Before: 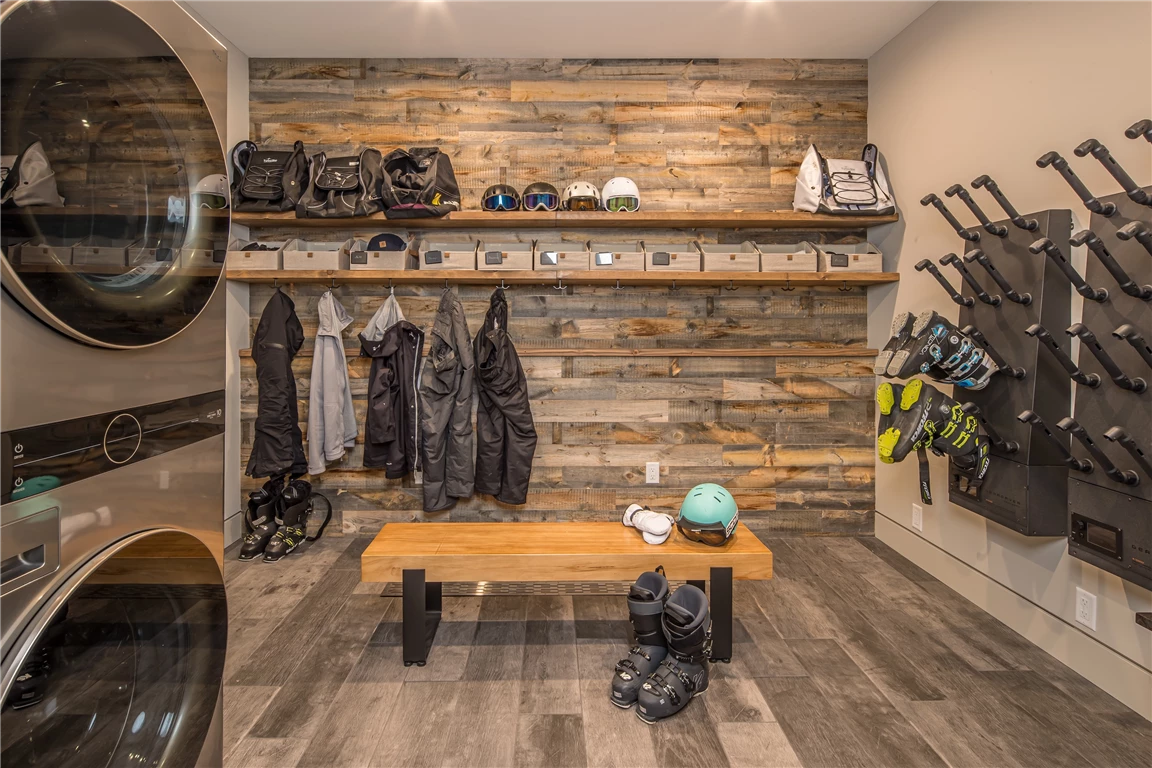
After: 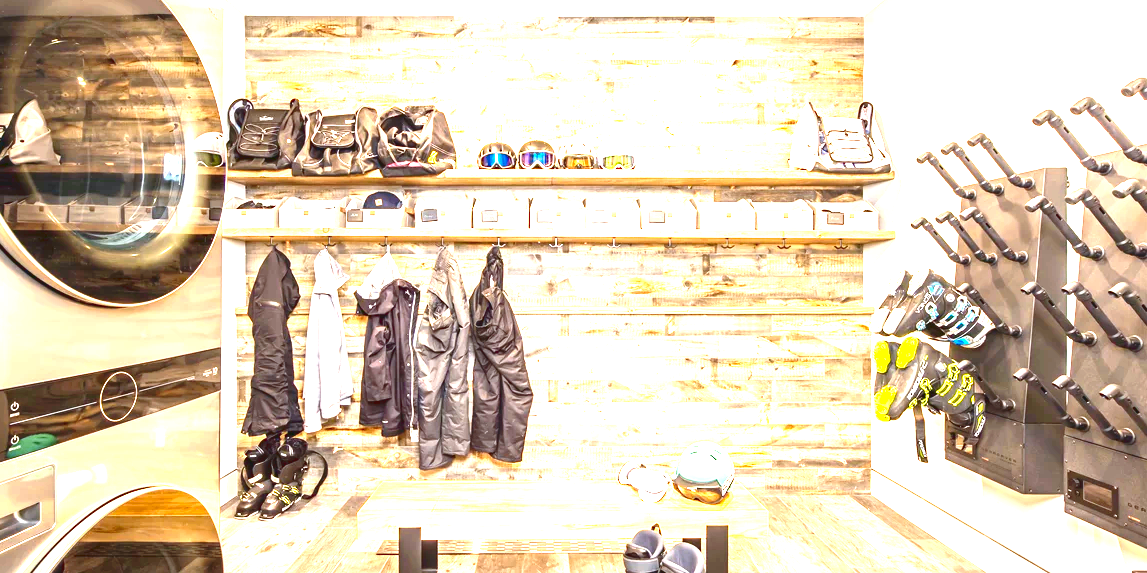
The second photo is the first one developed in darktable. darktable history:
sharpen: radius 5.325, amount 0.312, threshold 26.433
levels: levels [0, 0.281, 0.562]
crop: left 0.387%, top 5.469%, bottom 19.809%
white balance: red 0.982, blue 1.018
tone curve: curves: ch0 [(0, 0.047) (0.199, 0.263) (0.47, 0.555) (0.805, 0.839) (1, 0.962)], color space Lab, linked channels, preserve colors none
color zones: curves: ch0 [(0.099, 0.624) (0.257, 0.596) (0.384, 0.376) (0.529, 0.492) (0.697, 0.564) (0.768, 0.532) (0.908, 0.644)]; ch1 [(0.112, 0.564) (0.254, 0.612) (0.432, 0.676) (0.592, 0.456) (0.743, 0.684) (0.888, 0.536)]; ch2 [(0.25, 0.5) (0.469, 0.36) (0.75, 0.5)]
